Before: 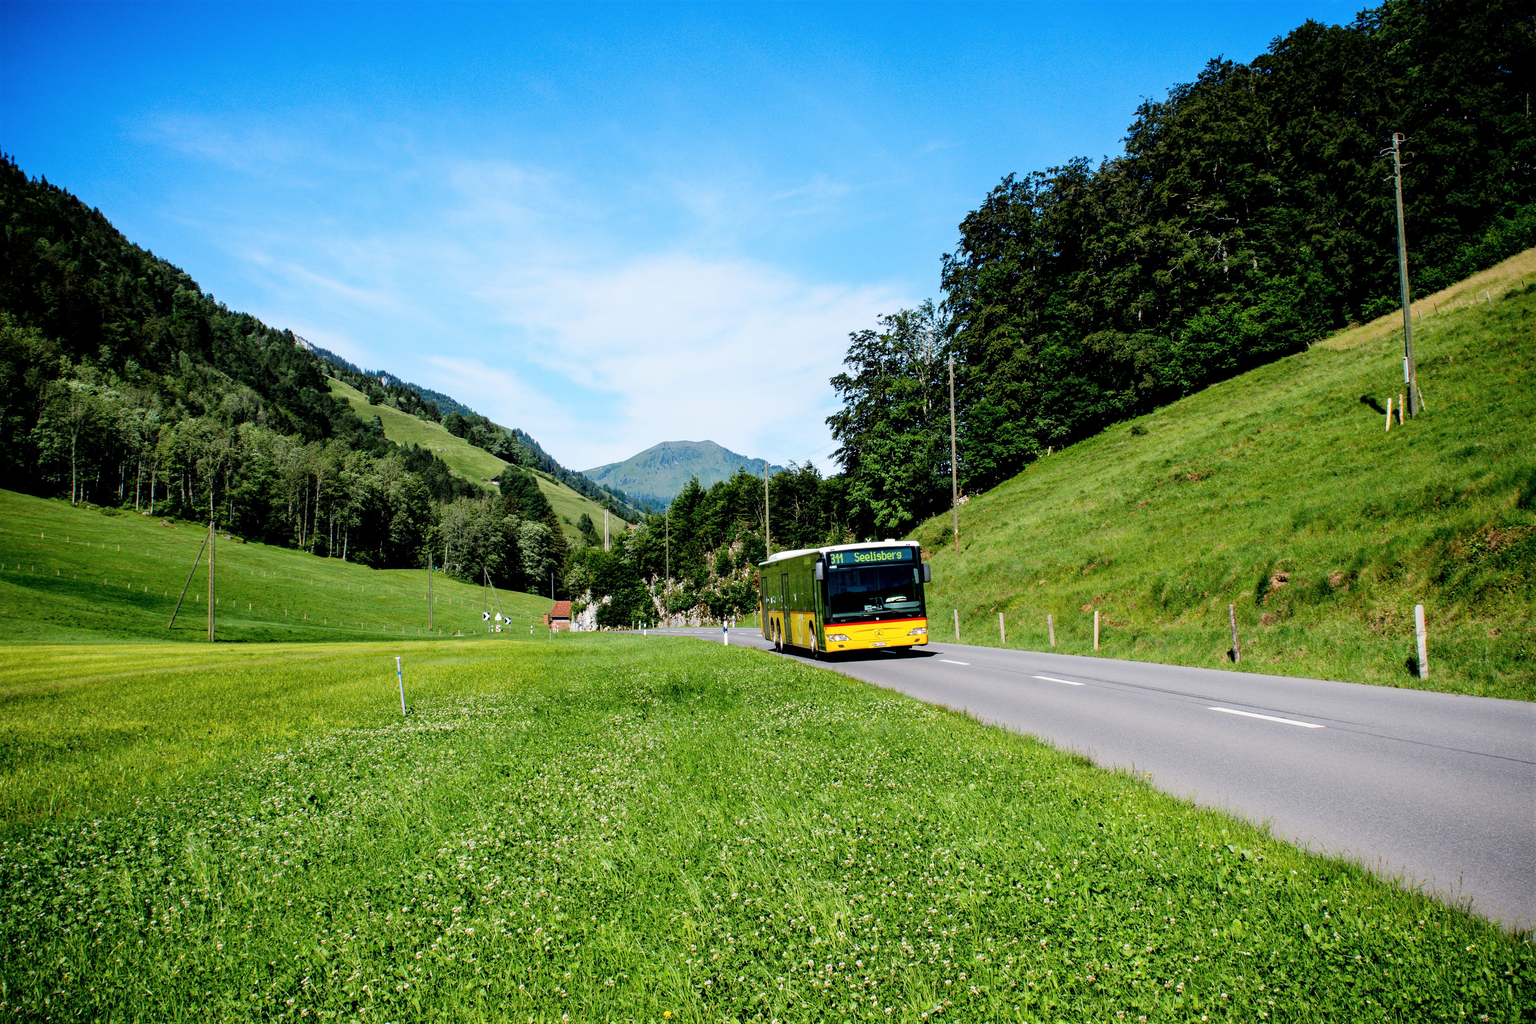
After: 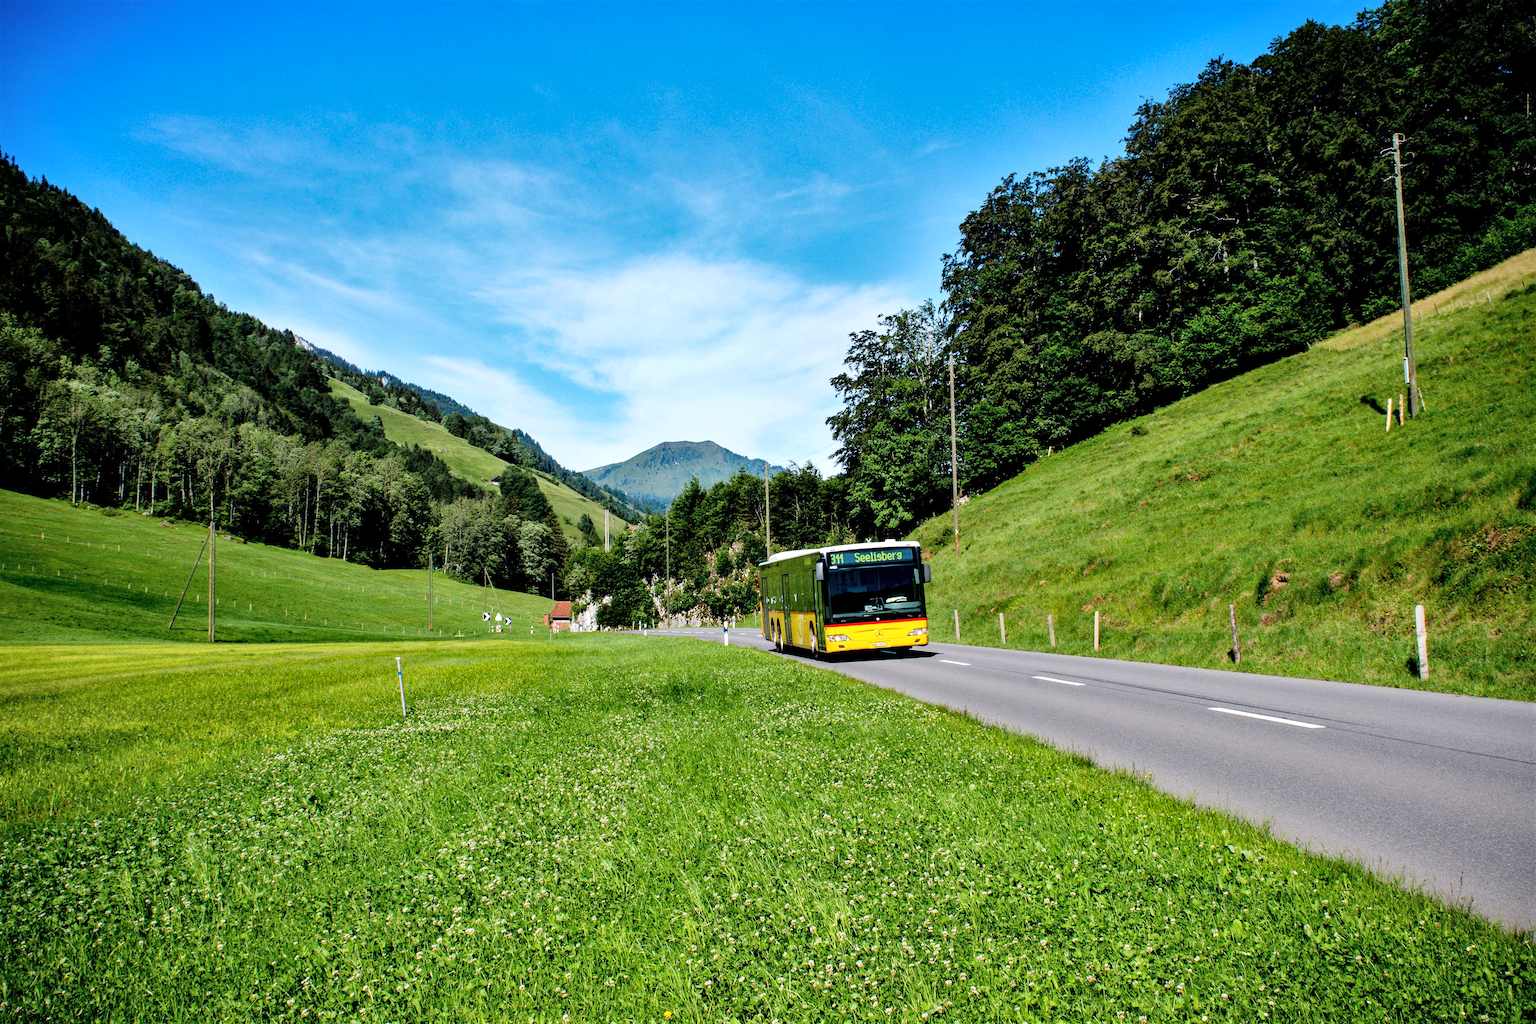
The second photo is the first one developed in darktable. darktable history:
exposure: exposure 0.191 EV, compensate highlight preservation false
shadows and highlights: shadows 30.63, highlights -63.22, shadows color adjustment 98%, highlights color adjustment 58.61%, soften with gaussian
